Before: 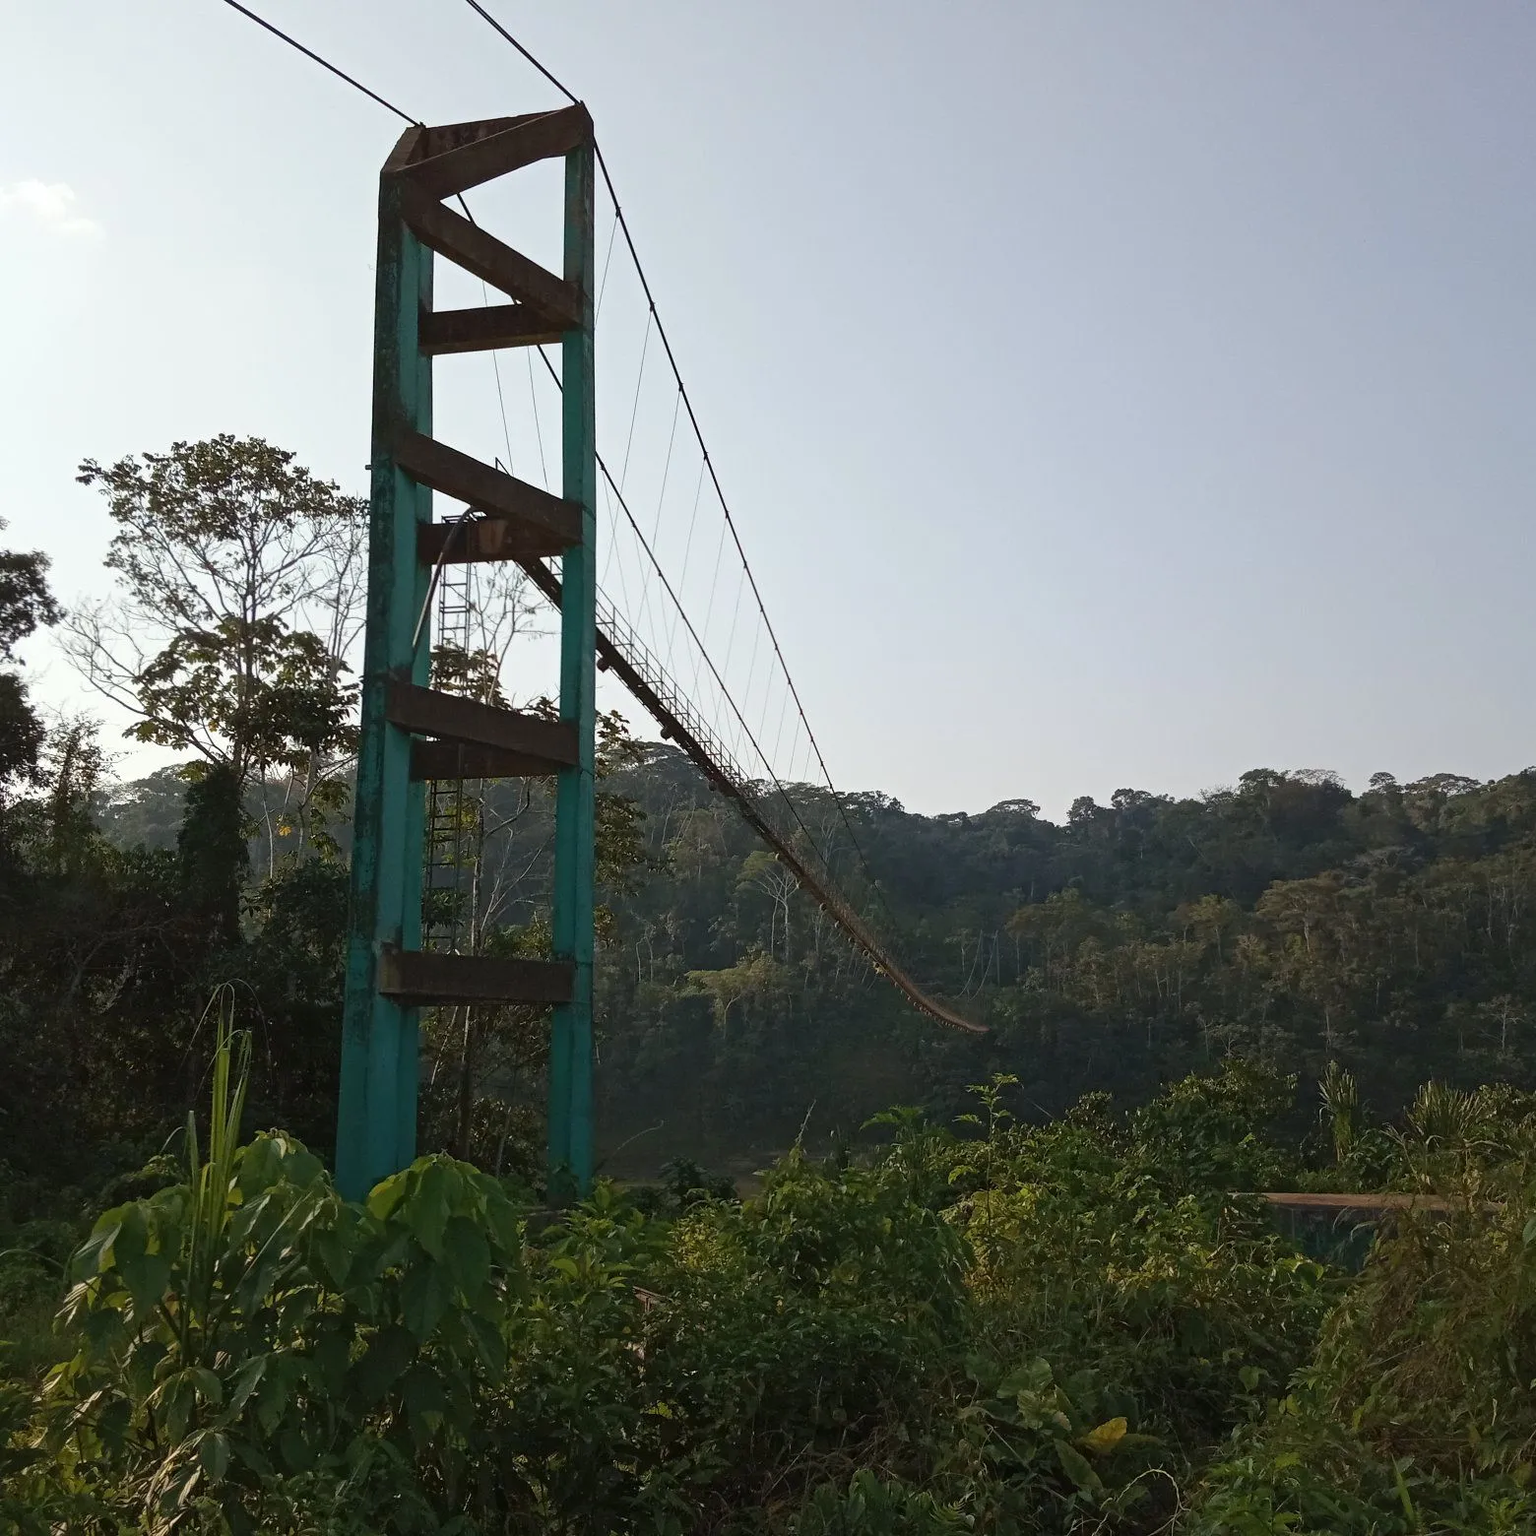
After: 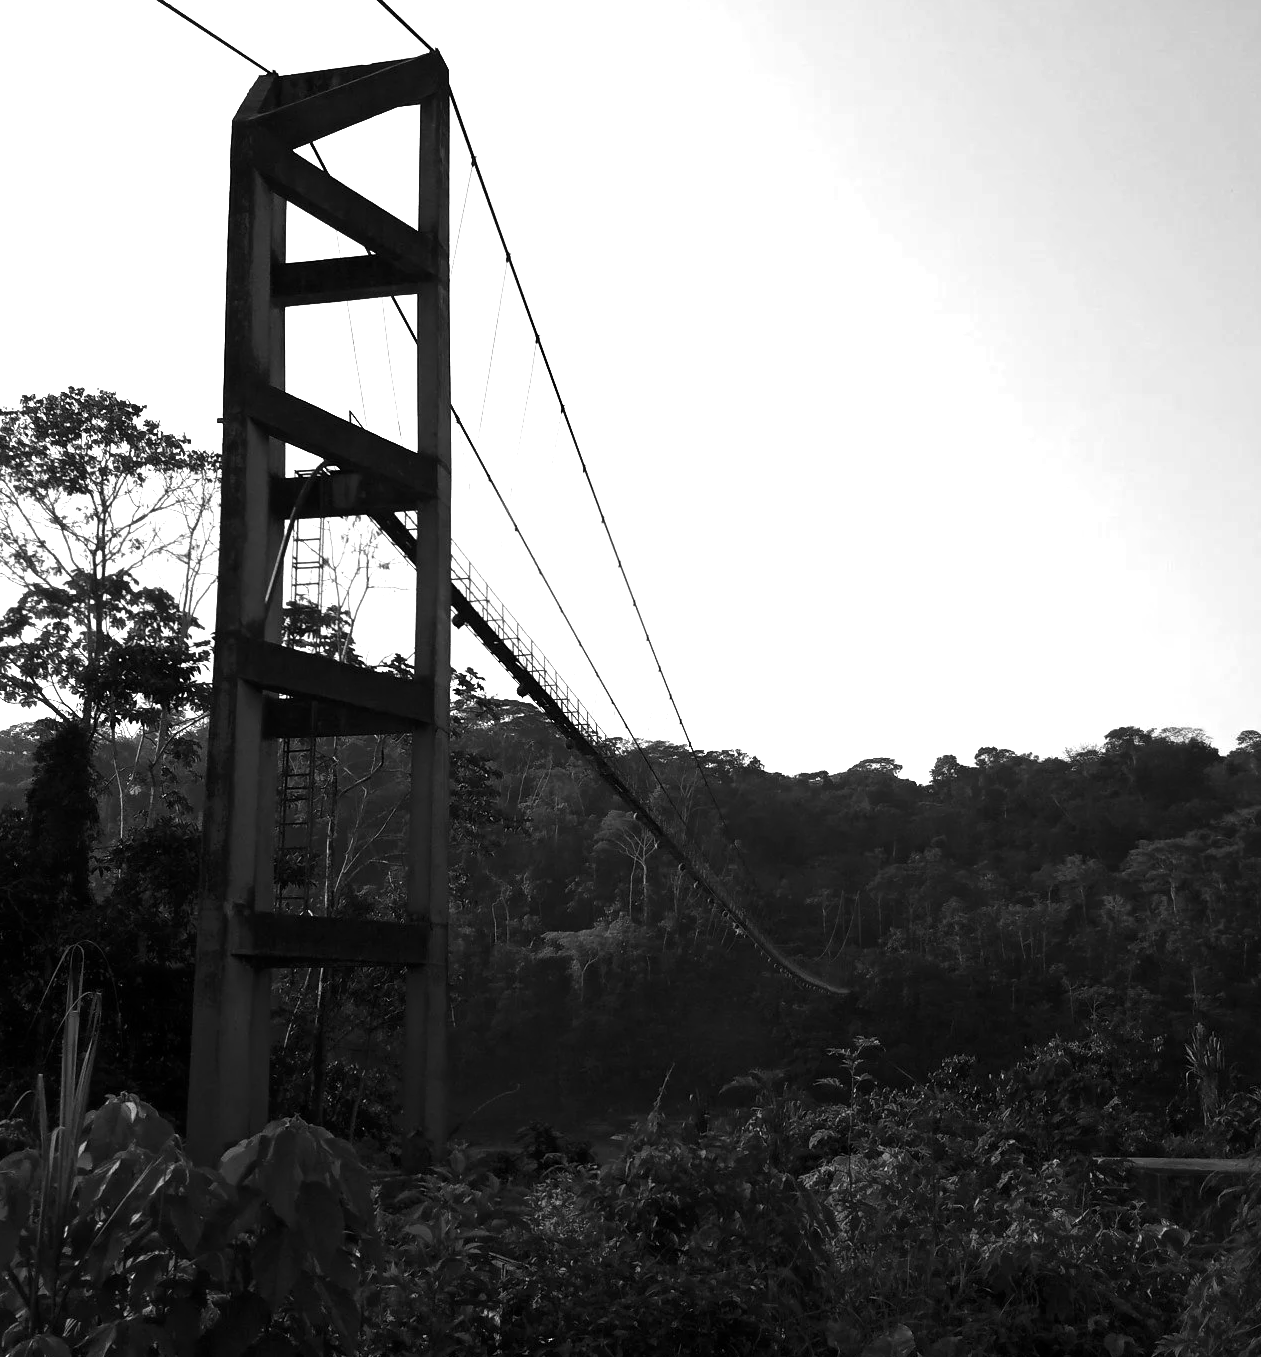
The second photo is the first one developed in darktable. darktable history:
monochrome: on, module defaults
contrast equalizer: octaves 7, y [[0.502, 0.505, 0.512, 0.529, 0.564, 0.588], [0.5 ×6], [0.502, 0.505, 0.512, 0.529, 0.564, 0.588], [0, 0.001, 0.001, 0.004, 0.008, 0.011], [0, 0.001, 0.001, 0.004, 0.008, 0.011]], mix -1
crop: left 9.929%, top 3.475%, right 9.188%, bottom 9.529%
levels: levels [0.044, 0.475, 0.791]
